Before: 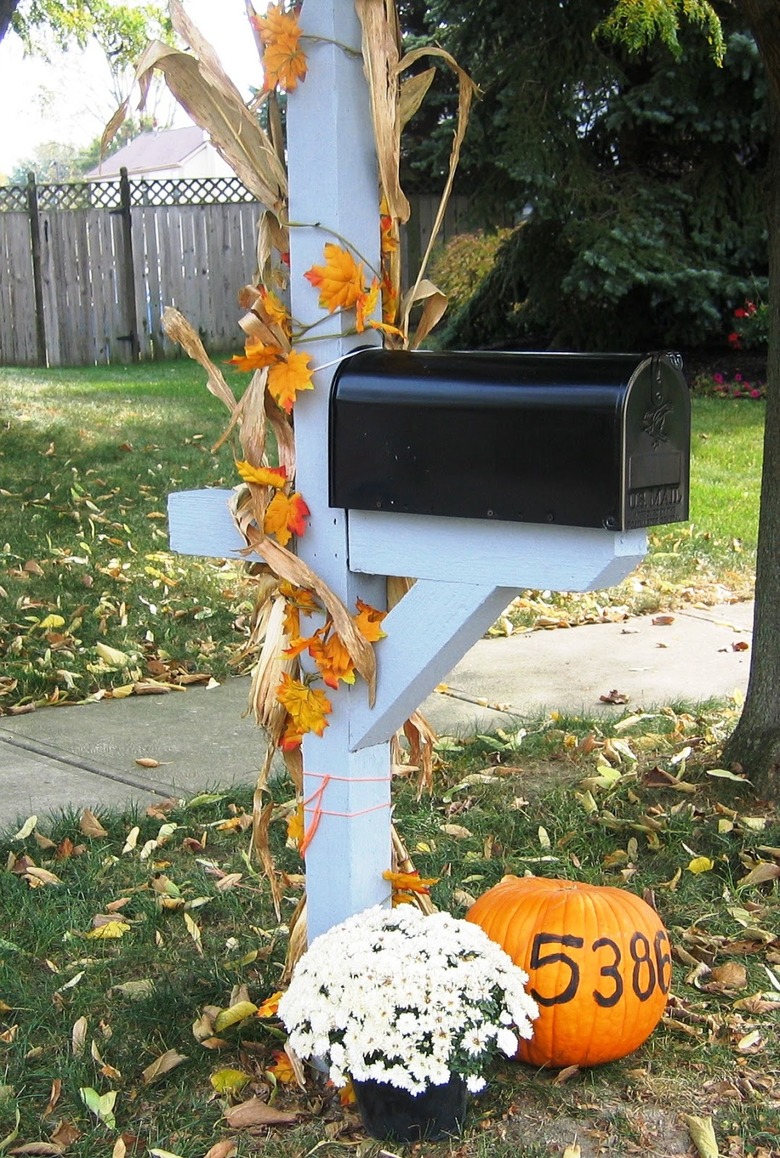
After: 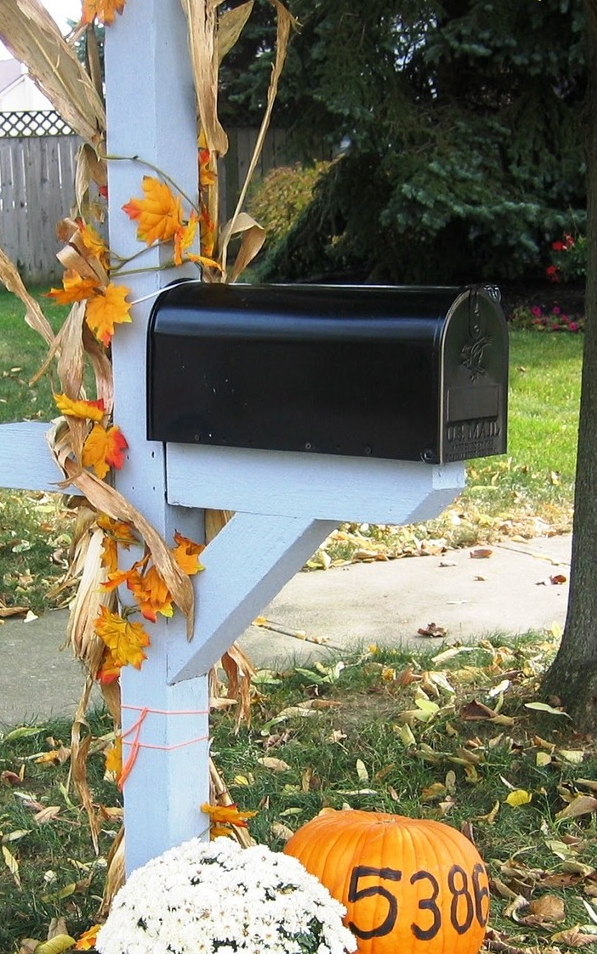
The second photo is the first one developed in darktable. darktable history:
crop: left 23.457%, top 5.822%, bottom 11.771%
